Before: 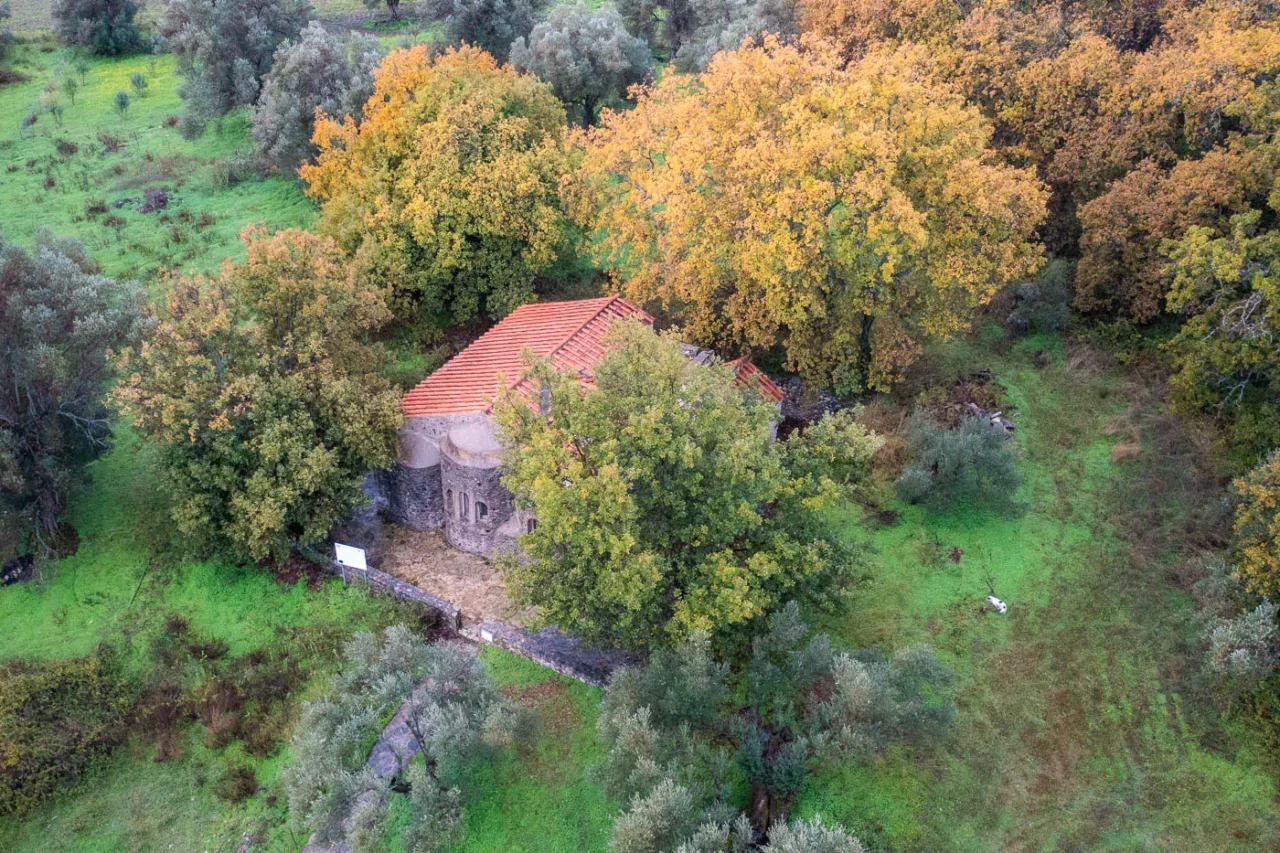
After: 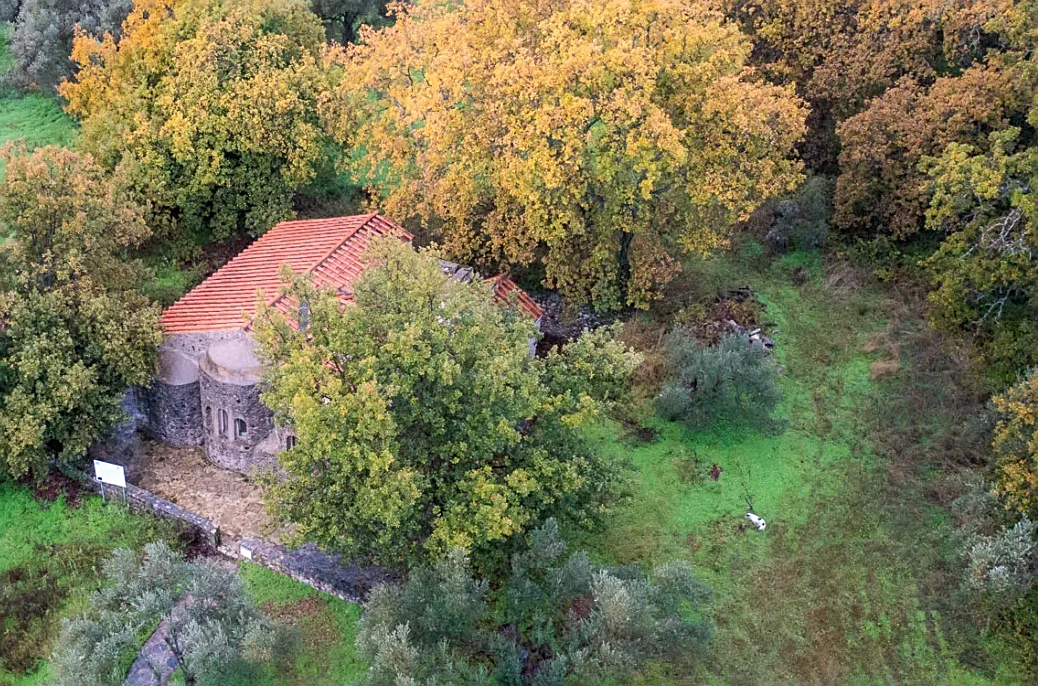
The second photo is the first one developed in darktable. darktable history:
sharpen: on, module defaults
crop: left 18.828%, top 9.817%, right 0.001%, bottom 9.723%
